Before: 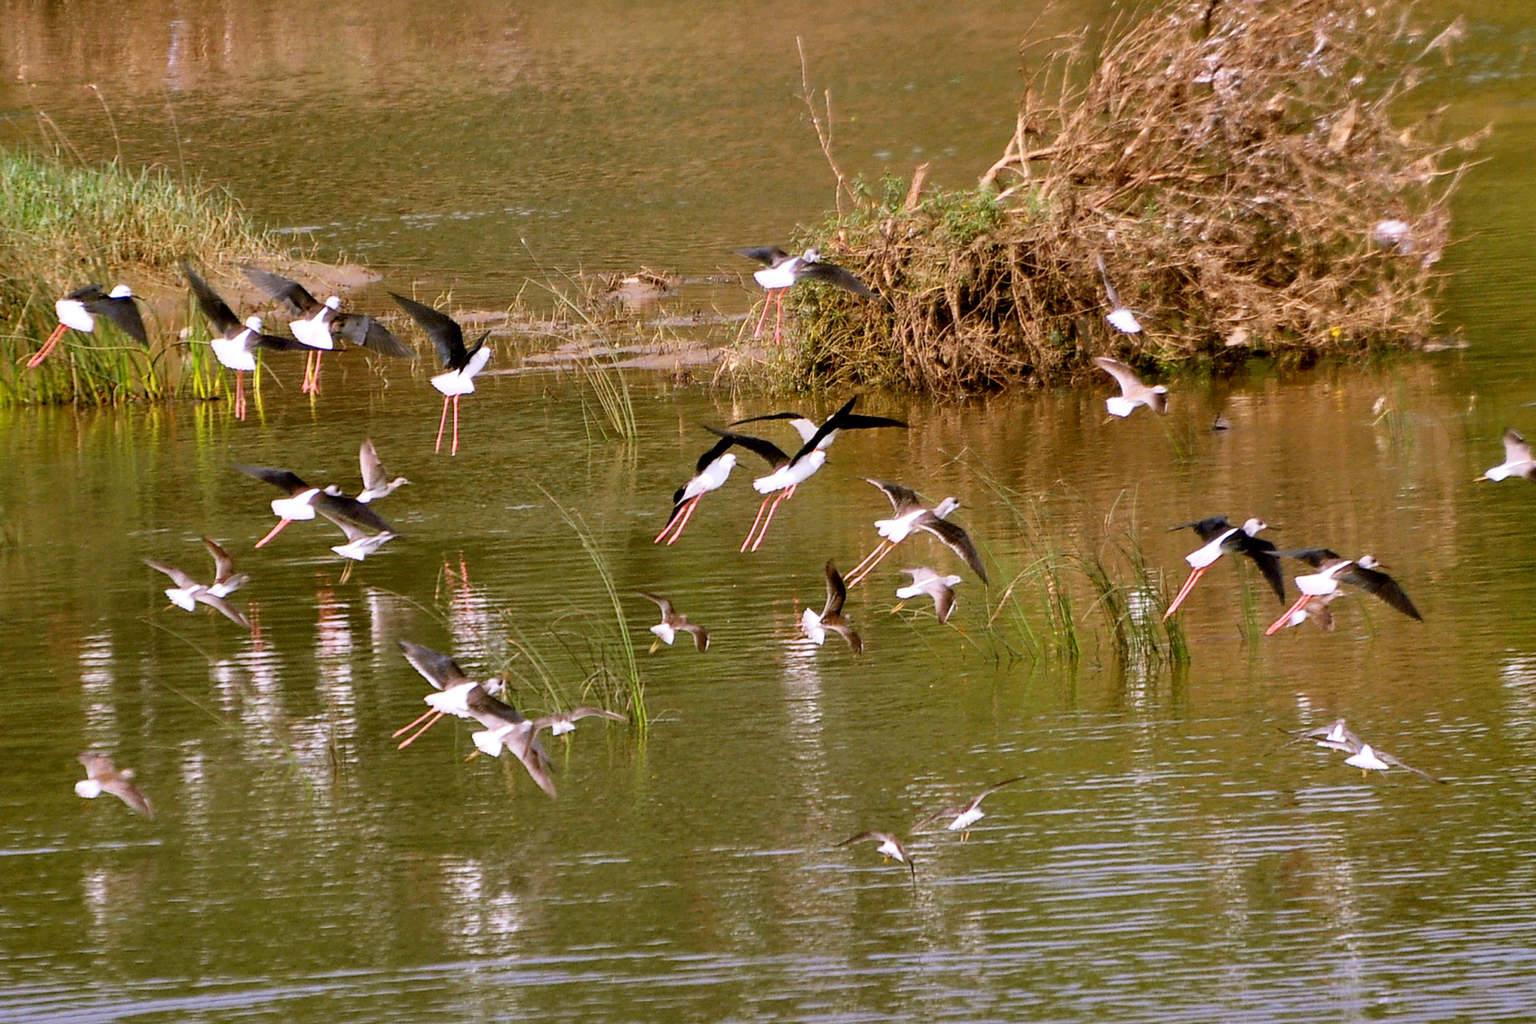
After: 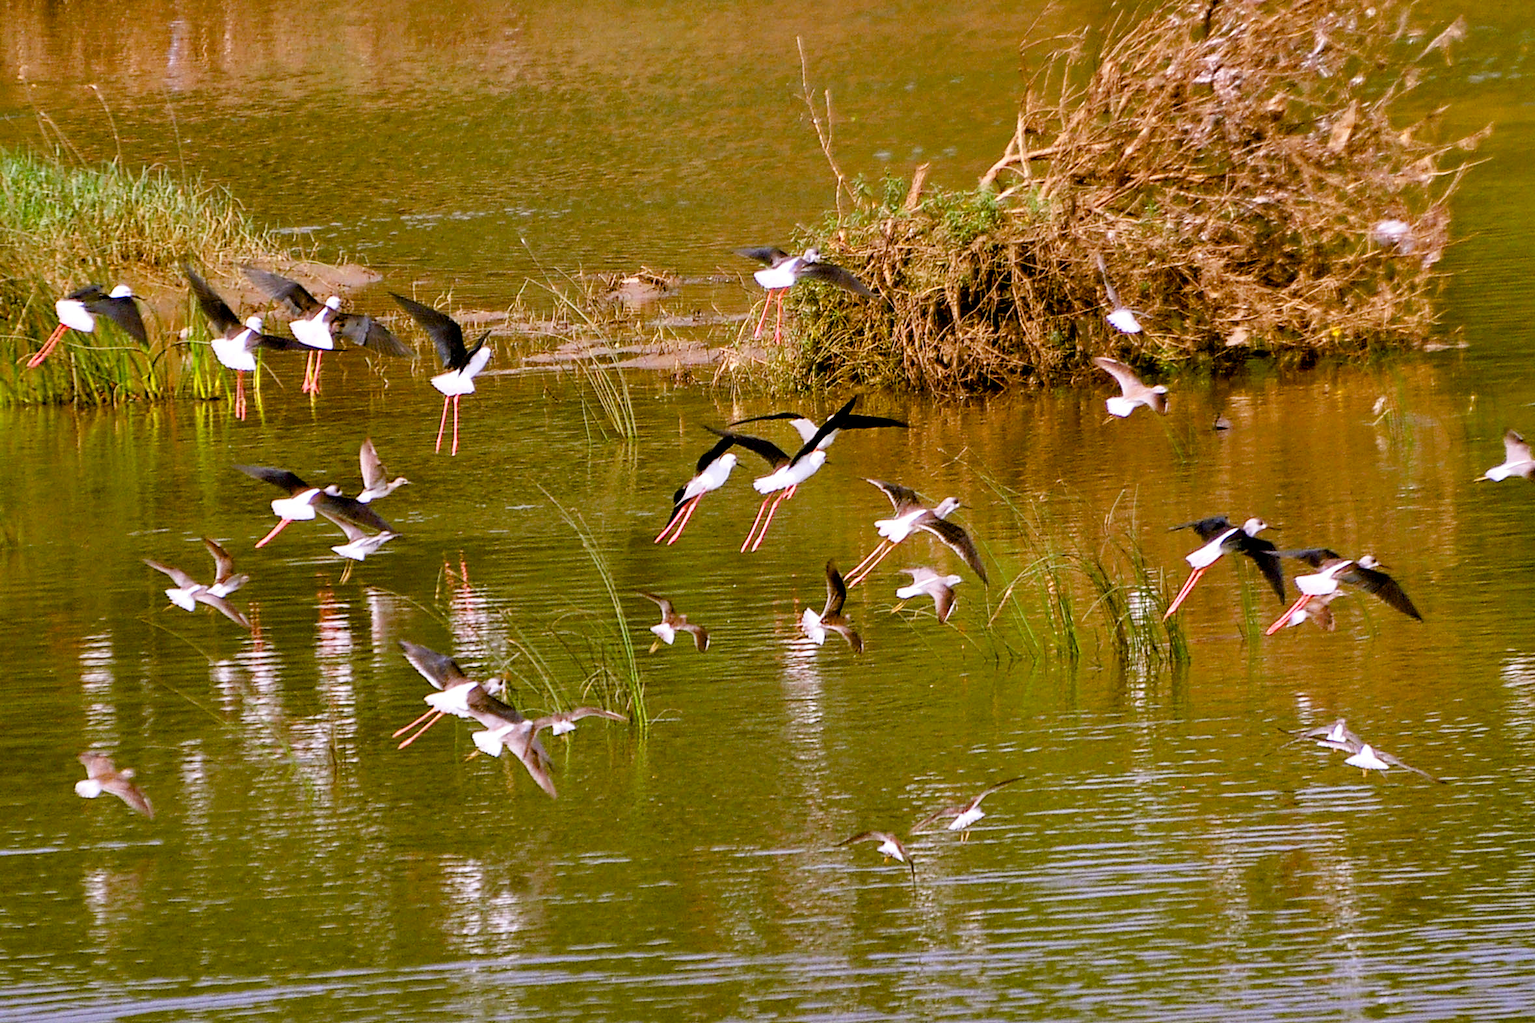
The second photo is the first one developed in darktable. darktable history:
contrast equalizer: y [[0.5, 0.5, 0.5, 0.512, 0.552, 0.62], [0.5 ×6], [0.5 ×4, 0.504, 0.553], [0 ×6], [0 ×6]]
color balance rgb: perceptual saturation grading › global saturation 35%, perceptual saturation grading › highlights -30%, perceptual saturation grading › shadows 35%, perceptual brilliance grading › global brilliance 3%, perceptual brilliance grading › highlights -3%, perceptual brilliance grading › shadows 3%
